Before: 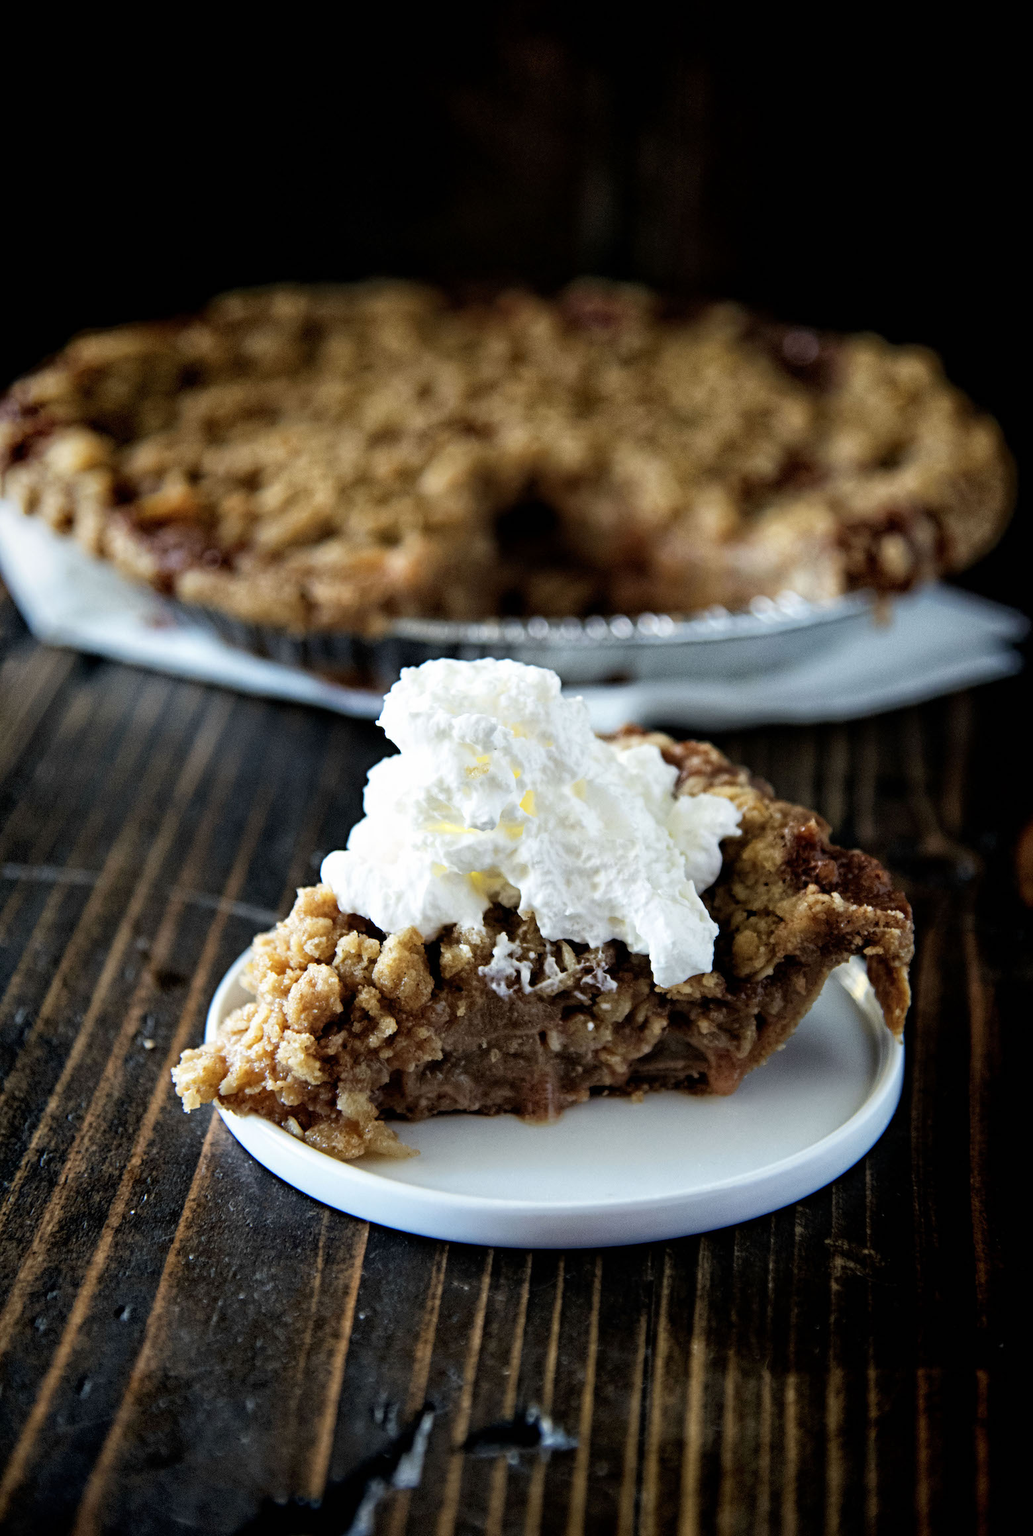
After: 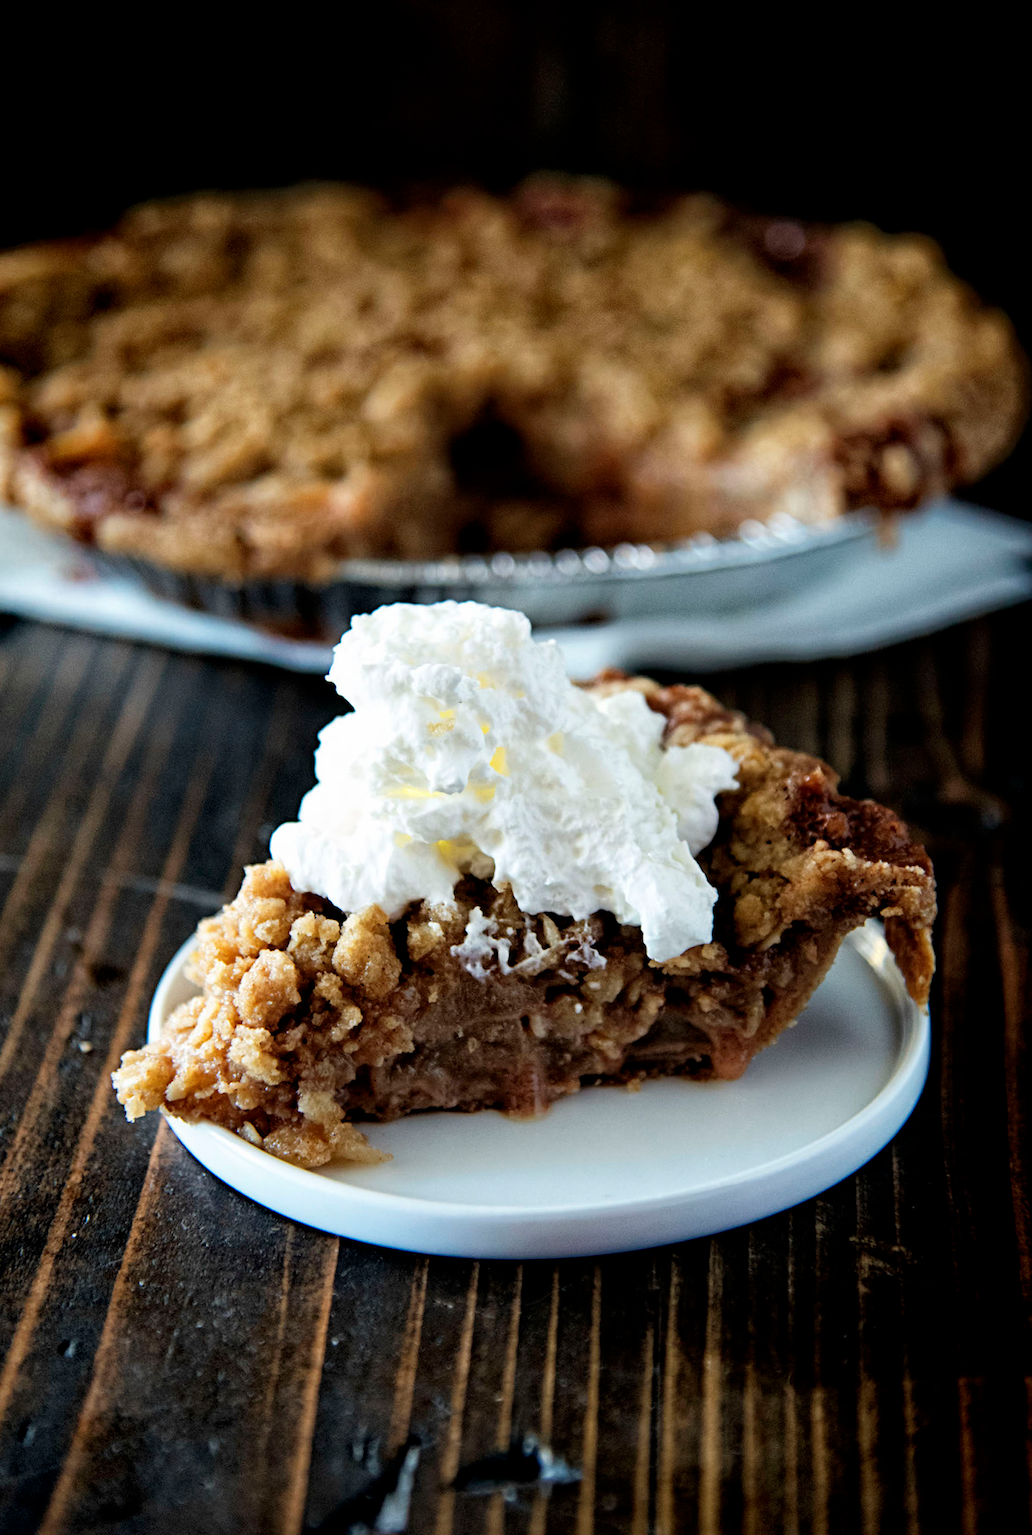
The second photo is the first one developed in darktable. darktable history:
crop and rotate: angle 2.15°, left 5.779%, top 5.69%
